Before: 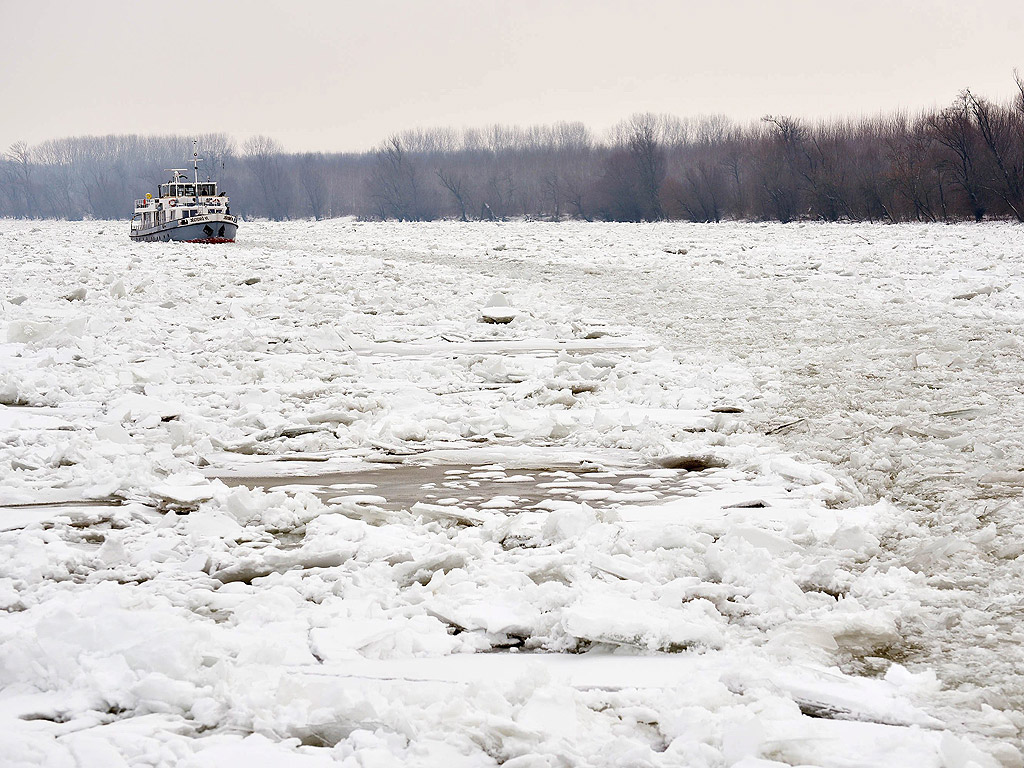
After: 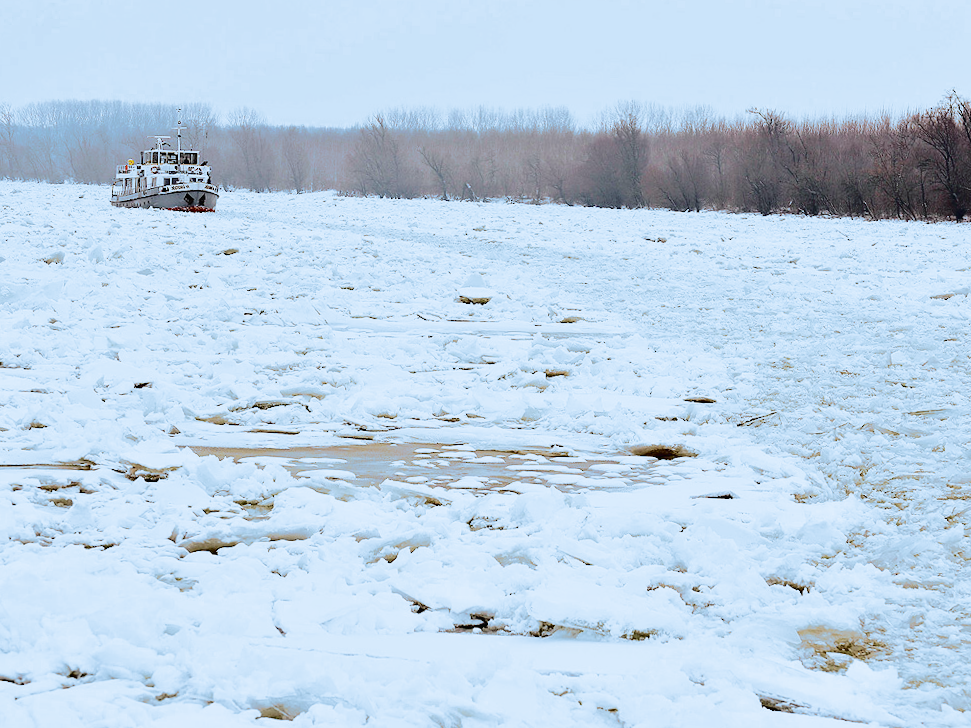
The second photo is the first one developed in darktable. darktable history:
crop and rotate: angle -2.38°
tone curve: curves: ch0 [(0, 0.013) (0.129, 0.1) (0.291, 0.375) (0.46, 0.576) (0.667, 0.78) (0.851, 0.903) (0.997, 0.951)]; ch1 [(0, 0) (0.353, 0.344) (0.45, 0.46) (0.498, 0.495) (0.528, 0.531) (0.563, 0.566) (0.592, 0.609) (0.657, 0.672) (1, 1)]; ch2 [(0, 0) (0.333, 0.346) (0.375, 0.375) (0.427, 0.44) (0.5, 0.501) (0.505, 0.505) (0.544, 0.573) (0.576, 0.615) (0.612, 0.644) (0.66, 0.715) (1, 1)], color space Lab, independent channels, preserve colors none
split-toning: shadows › hue 351.18°, shadows › saturation 0.86, highlights › hue 218.82°, highlights › saturation 0.73, balance -19.167
